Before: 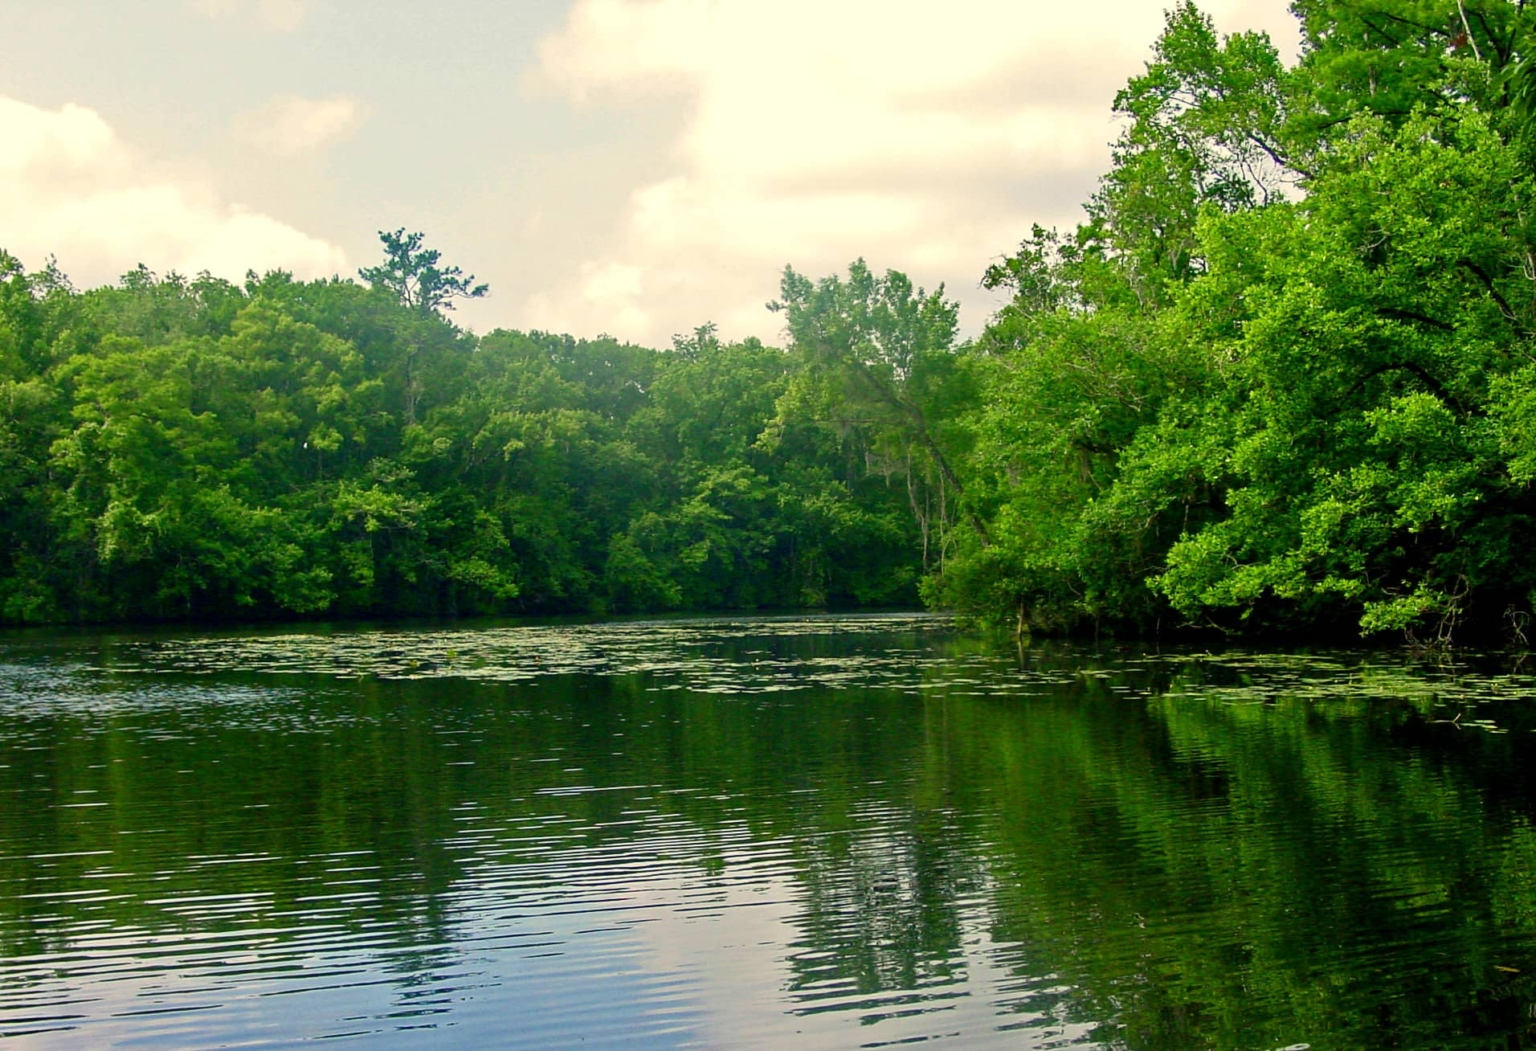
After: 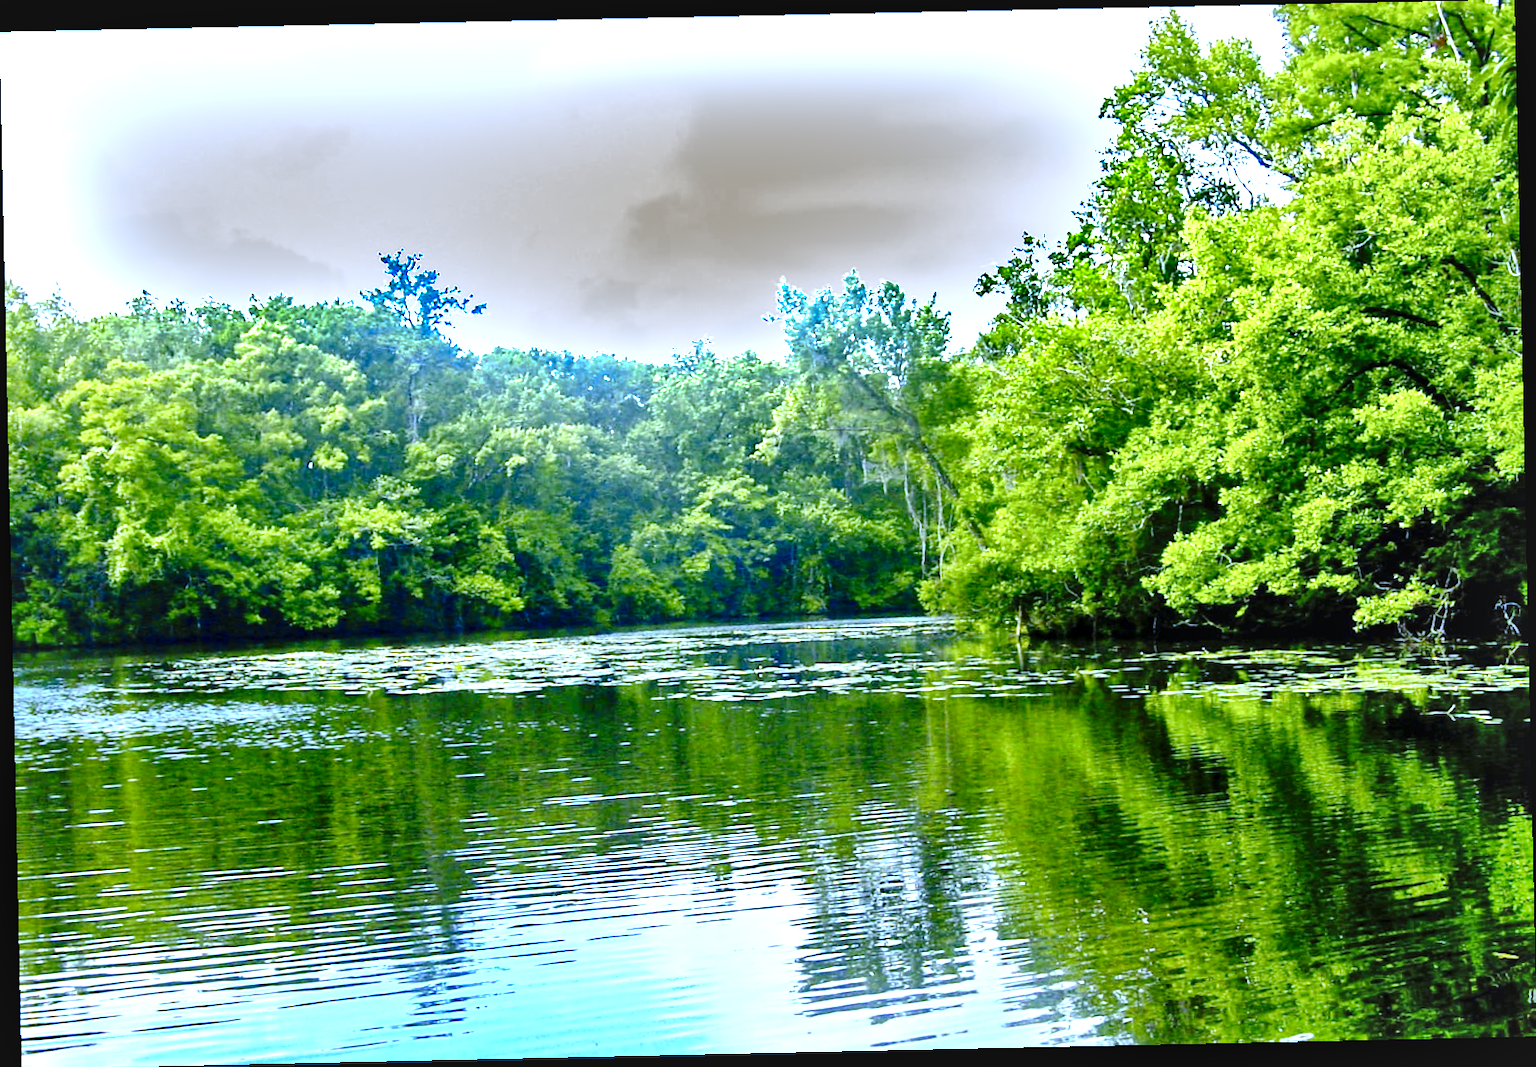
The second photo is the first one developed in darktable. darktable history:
rotate and perspective: rotation -1.24°, automatic cropping off
local contrast: mode bilateral grid, contrast 50, coarseness 50, detail 150%, midtone range 0.2
color contrast: green-magenta contrast 0.8, blue-yellow contrast 1.1, unbound 0
shadows and highlights: soften with gaussian
white balance: red 0.766, blue 1.537
tone equalizer: on, module defaults
exposure: black level correction 0, exposure 1.741 EV, compensate exposure bias true, compensate highlight preservation false
tone curve: curves: ch0 [(0, 0) (0.003, 0.047) (0.011, 0.051) (0.025, 0.061) (0.044, 0.075) (0.069, 0.09) (0.1, 0.102) (0.136, 0.125) (0.177, 0.173) (0.224, 0.226) (0.277, 0.303) (0.335, 0.388) (0.399, 0.469) (0.468, 0.545) (0.543, 0.623) (0.623, 0.695) (0.709, 0.766) (0.801, 0.832) (0.898, 0.905) (1, 1)], preserve colors none
